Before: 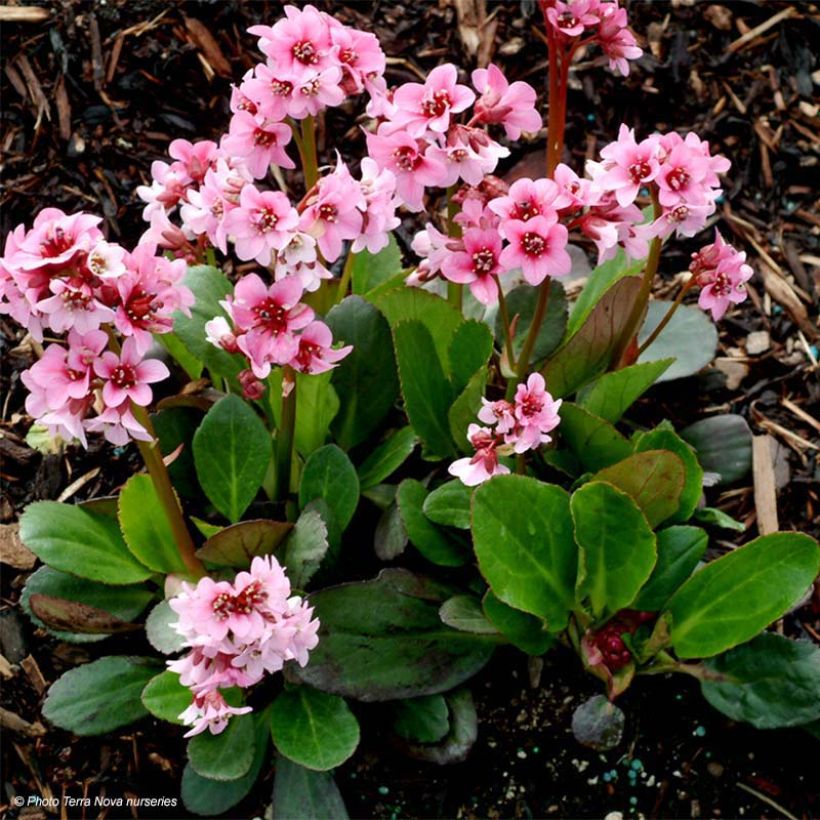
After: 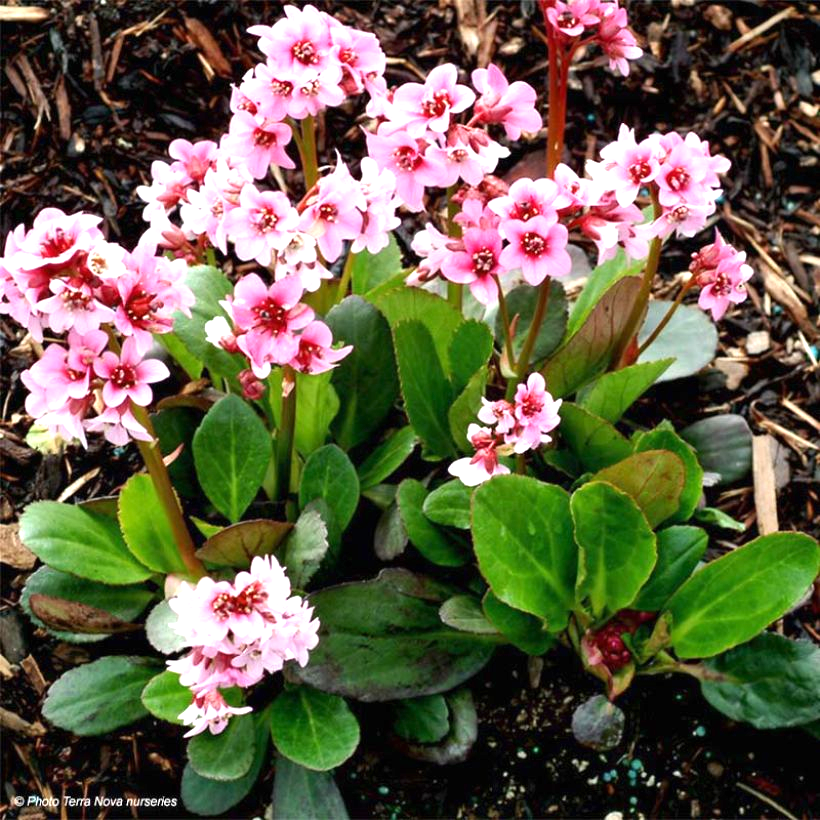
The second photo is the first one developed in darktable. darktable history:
exposure: black level correction 0, exposure 0.862 EV, compensate highlight preservation false
